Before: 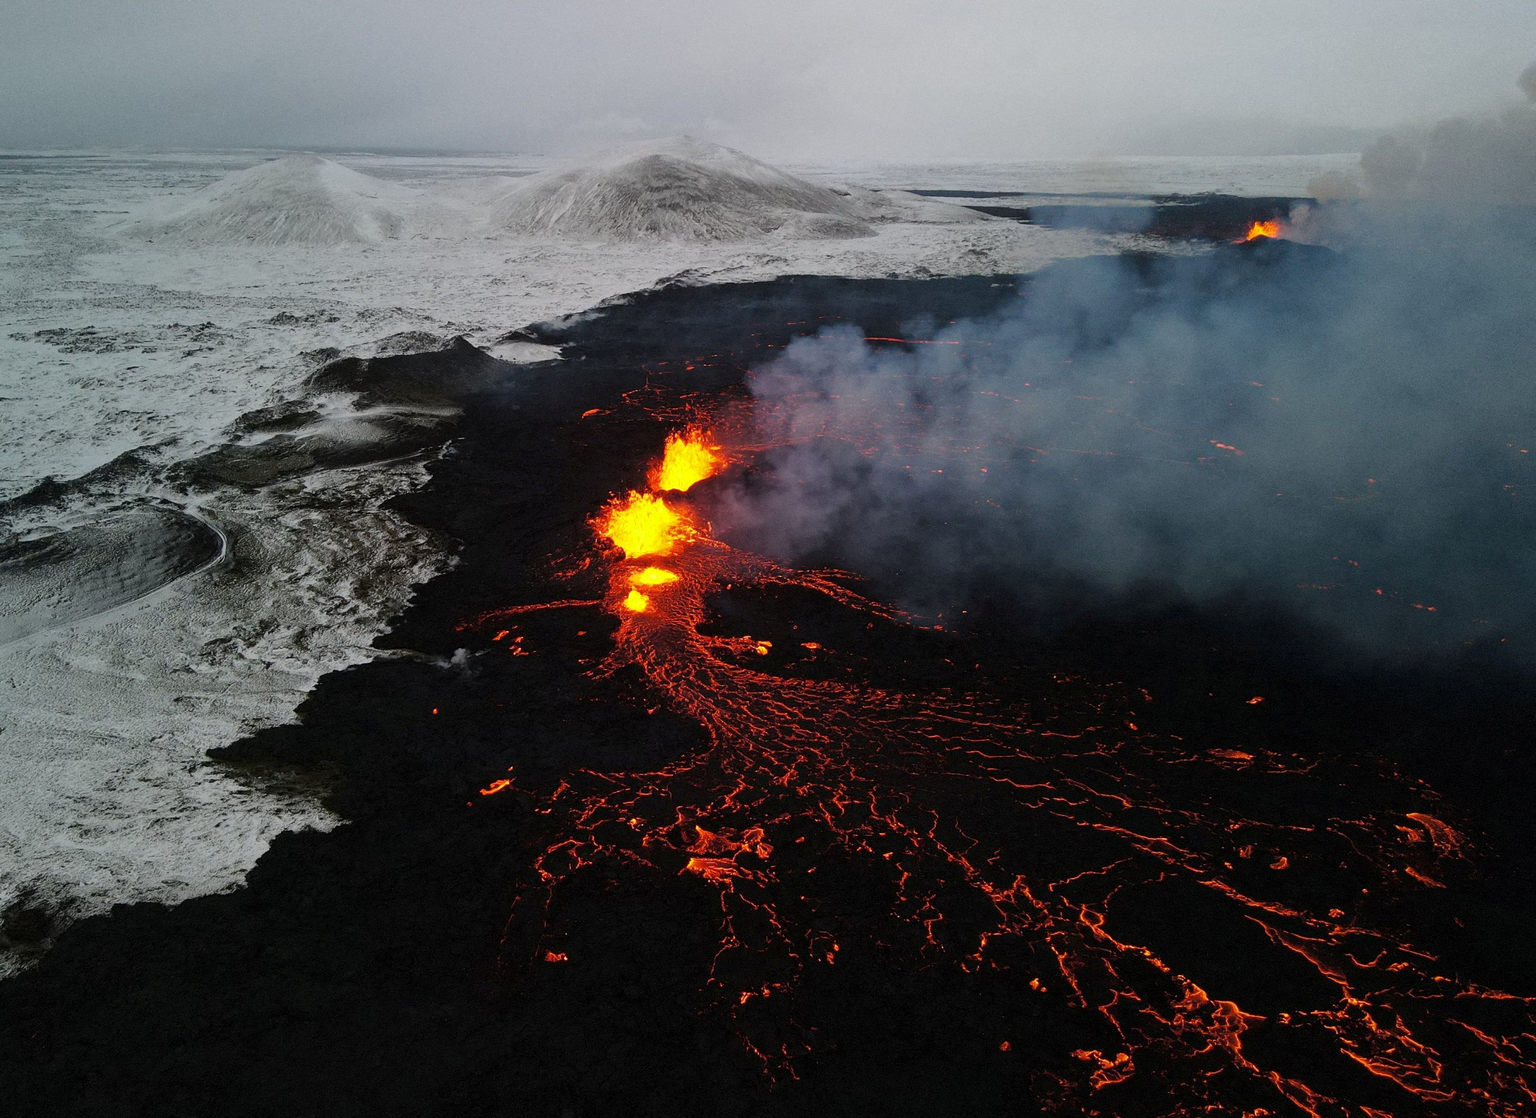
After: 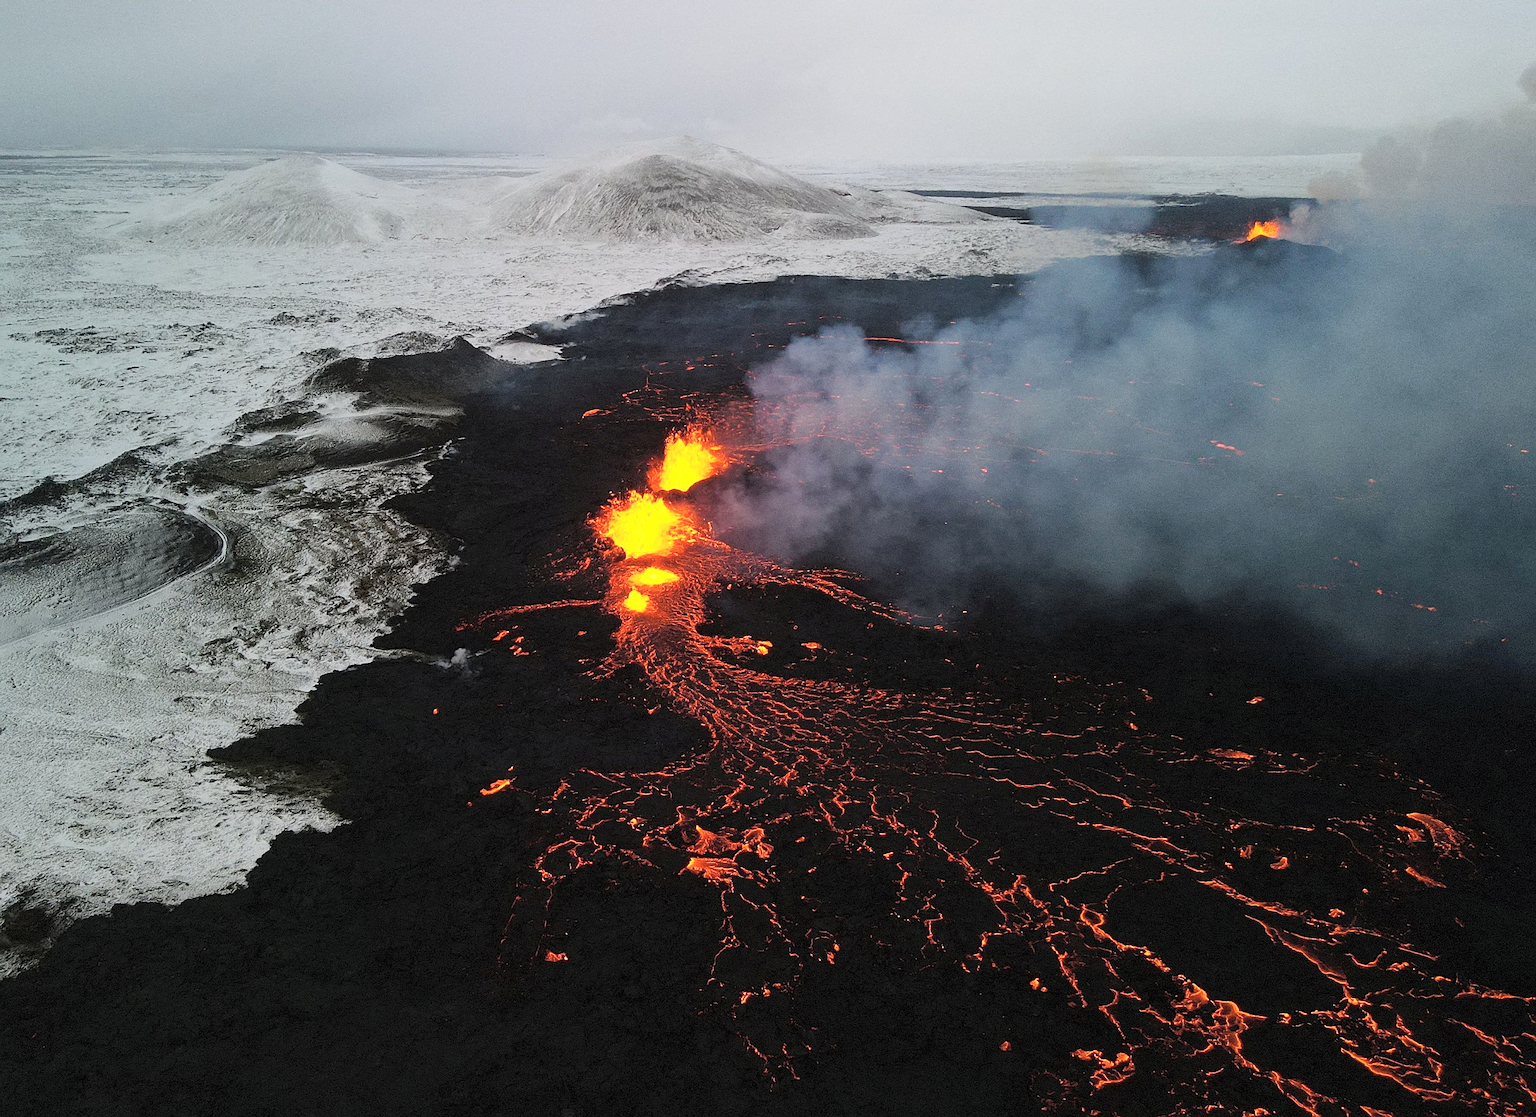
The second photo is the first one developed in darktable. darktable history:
contrast brightness saturation: contrast 0.141, brightness 0.227
sharpen: on, module defaults
